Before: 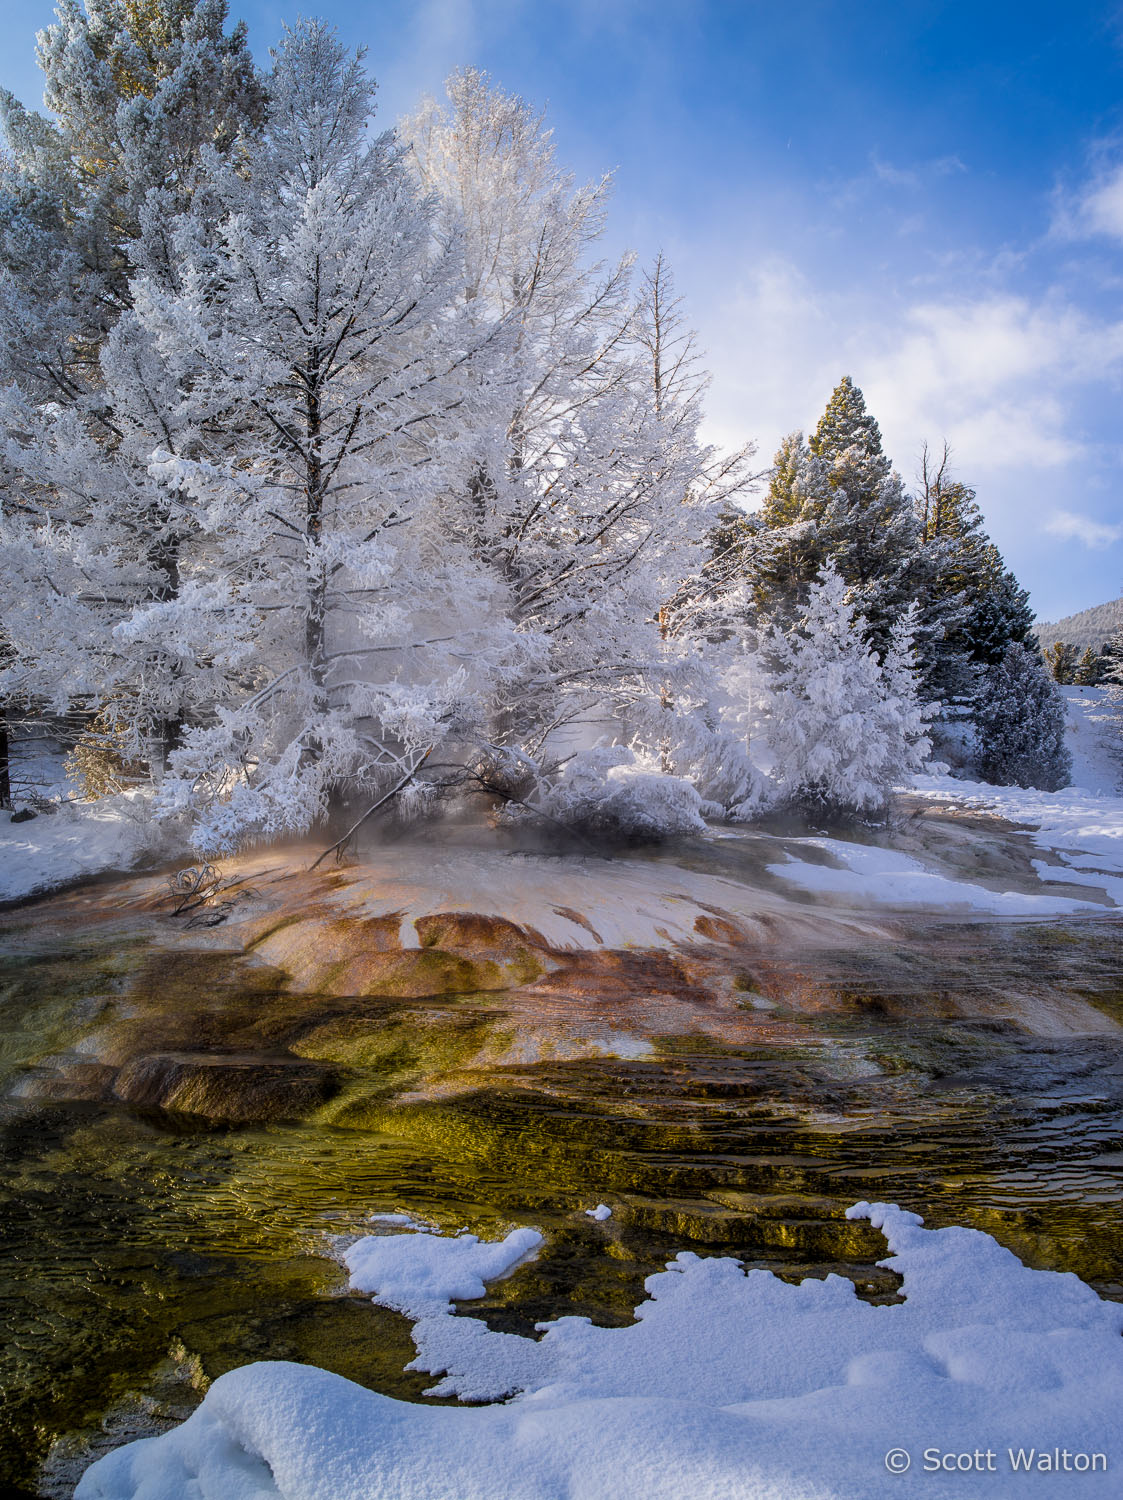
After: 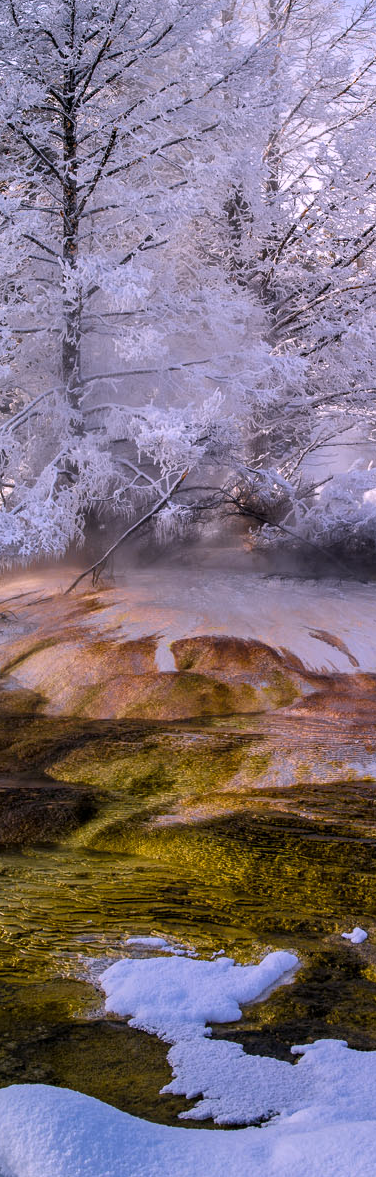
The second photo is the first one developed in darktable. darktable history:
crop and rotate: left 21.77%, top 18.528%, right 44.676%, bottom 2.997%
white balance: red 1.066, blue 1.119
